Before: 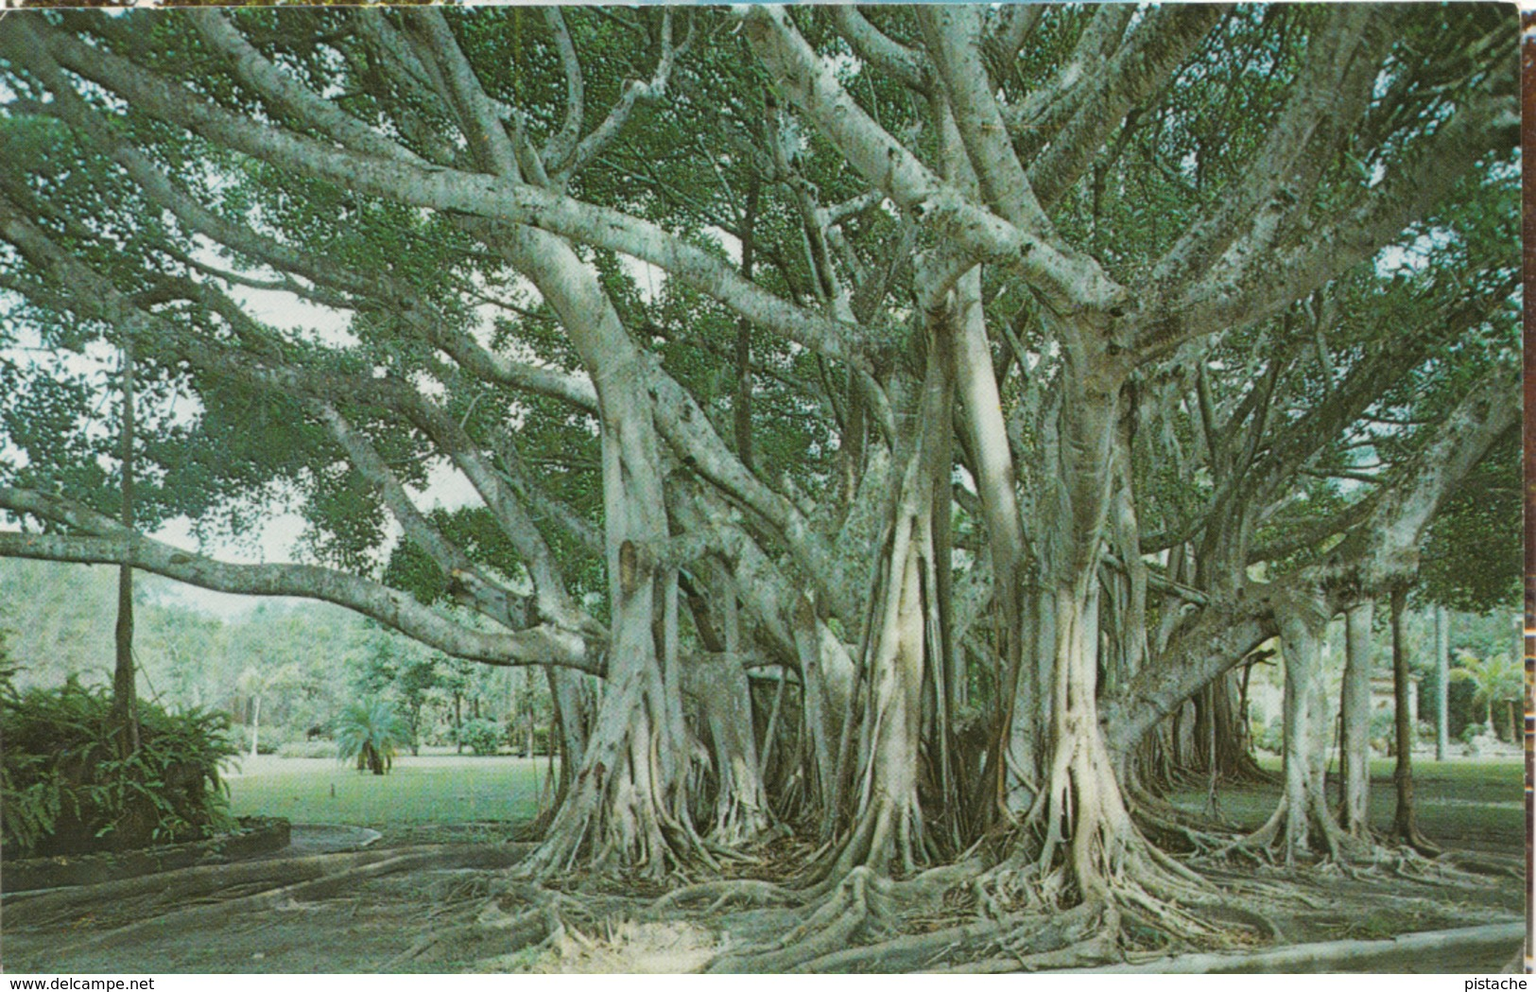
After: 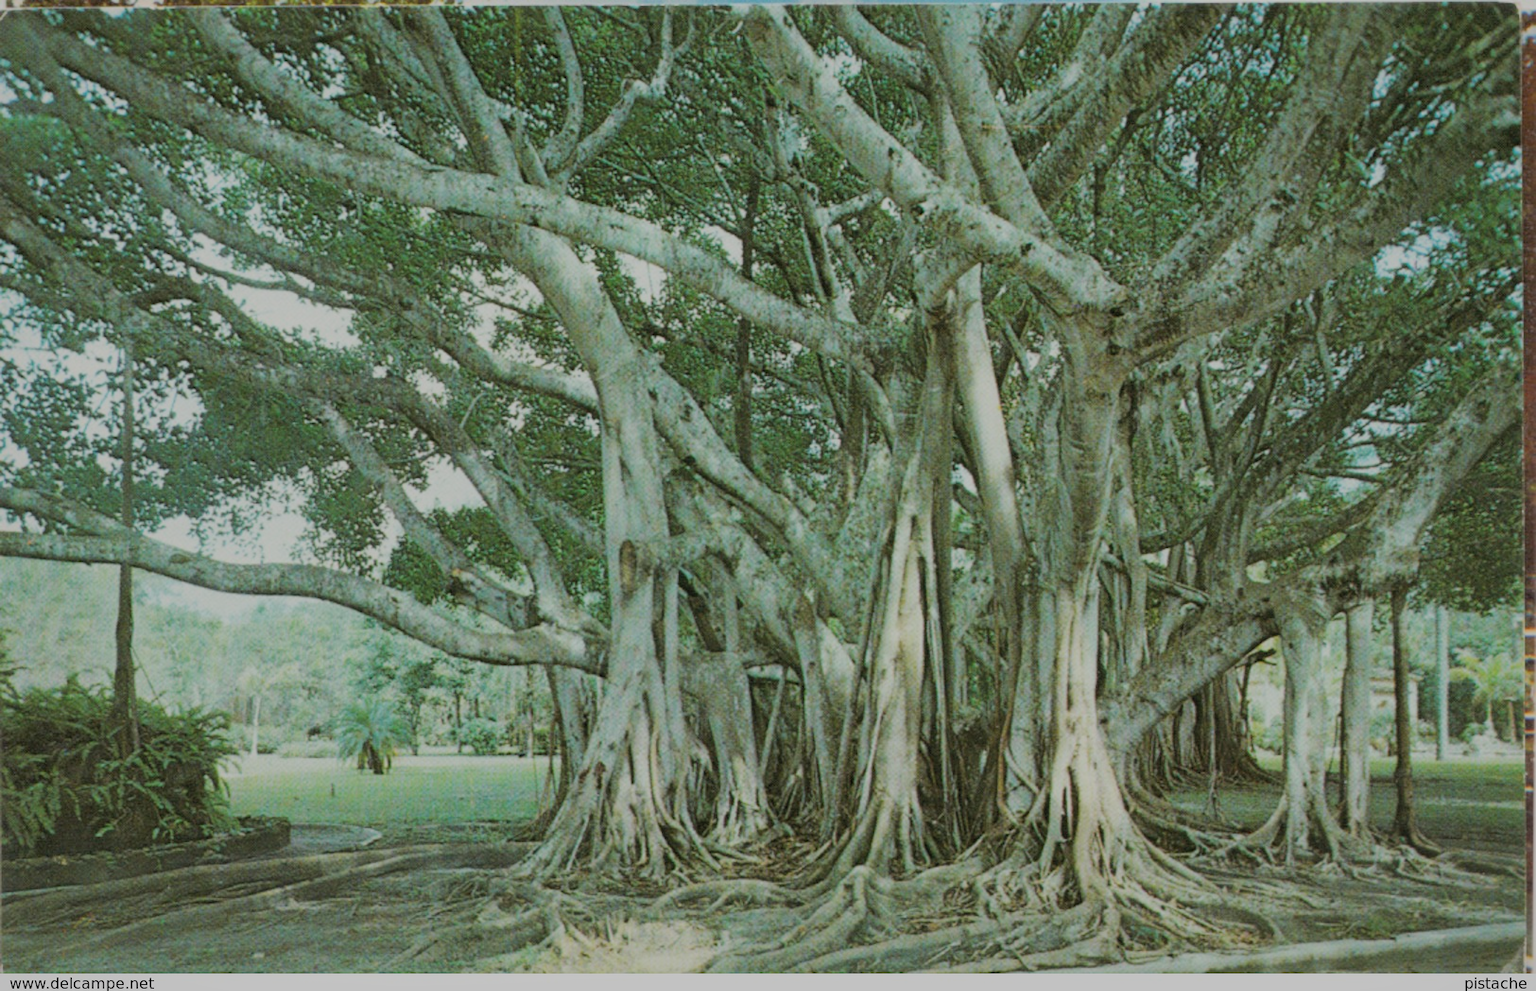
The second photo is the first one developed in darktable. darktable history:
shadows and highlights: on, module defaults
filmic rgb: black relative exposure -7.15 EV, white relative exposure 5.36 EV, hardness 3.02
